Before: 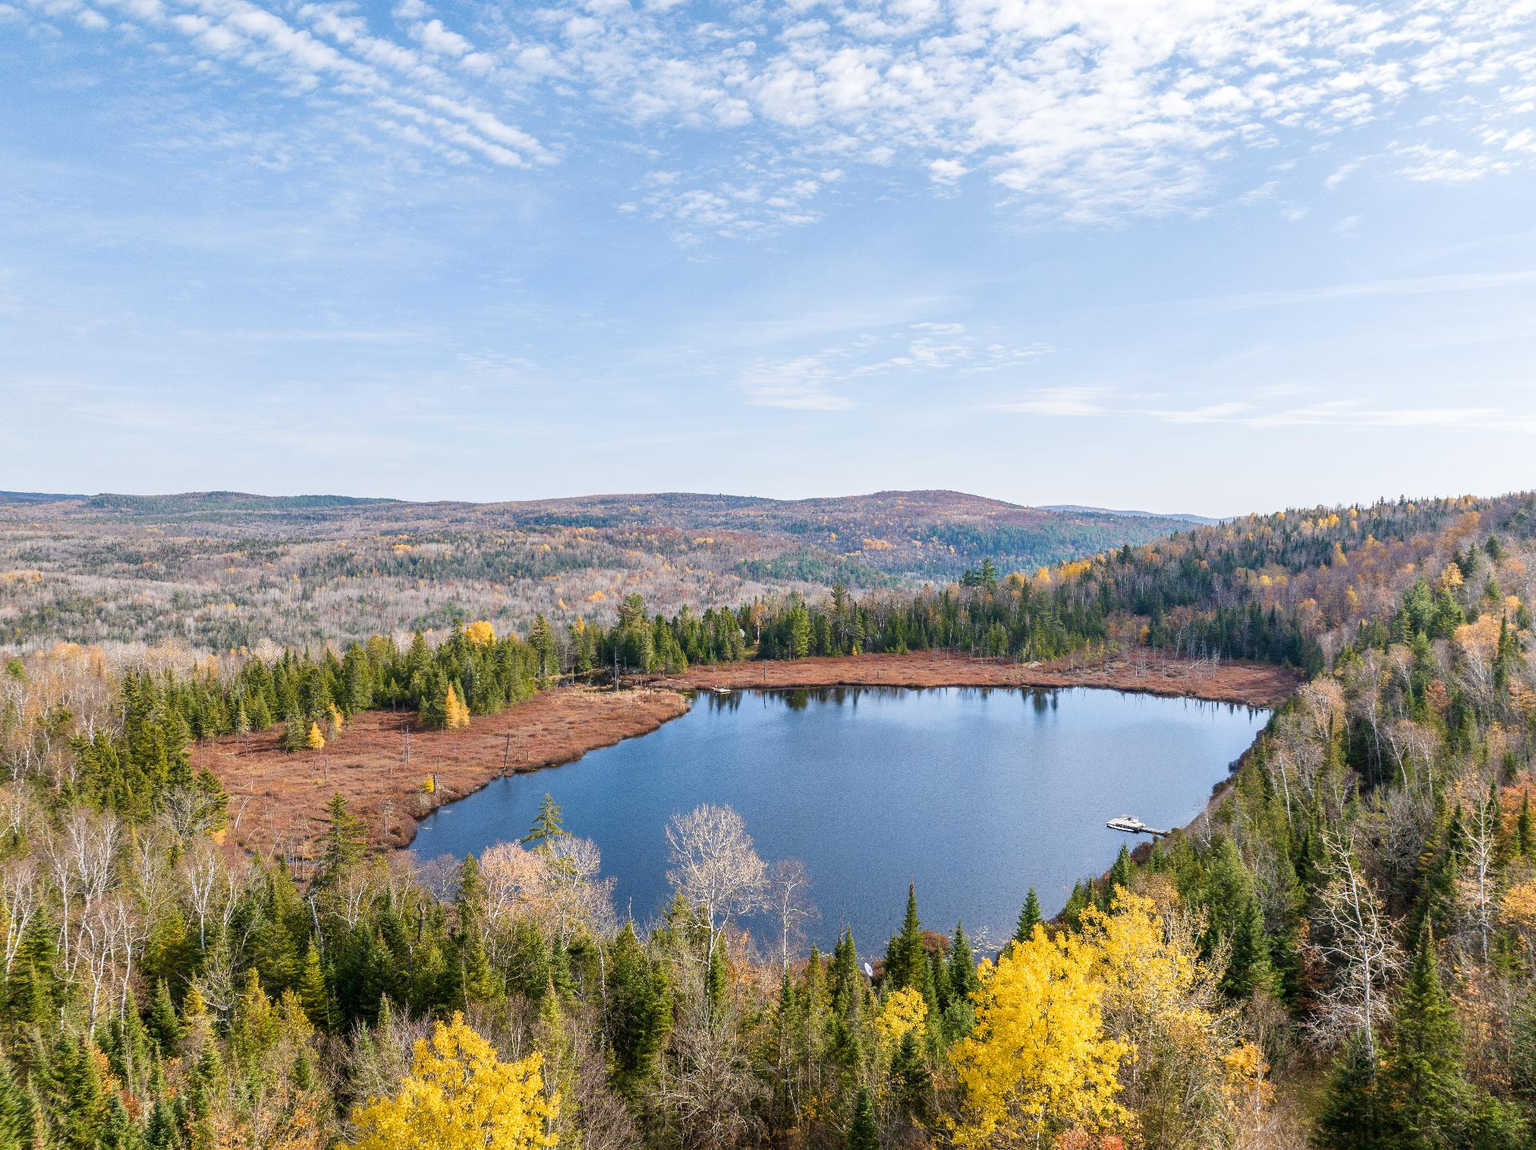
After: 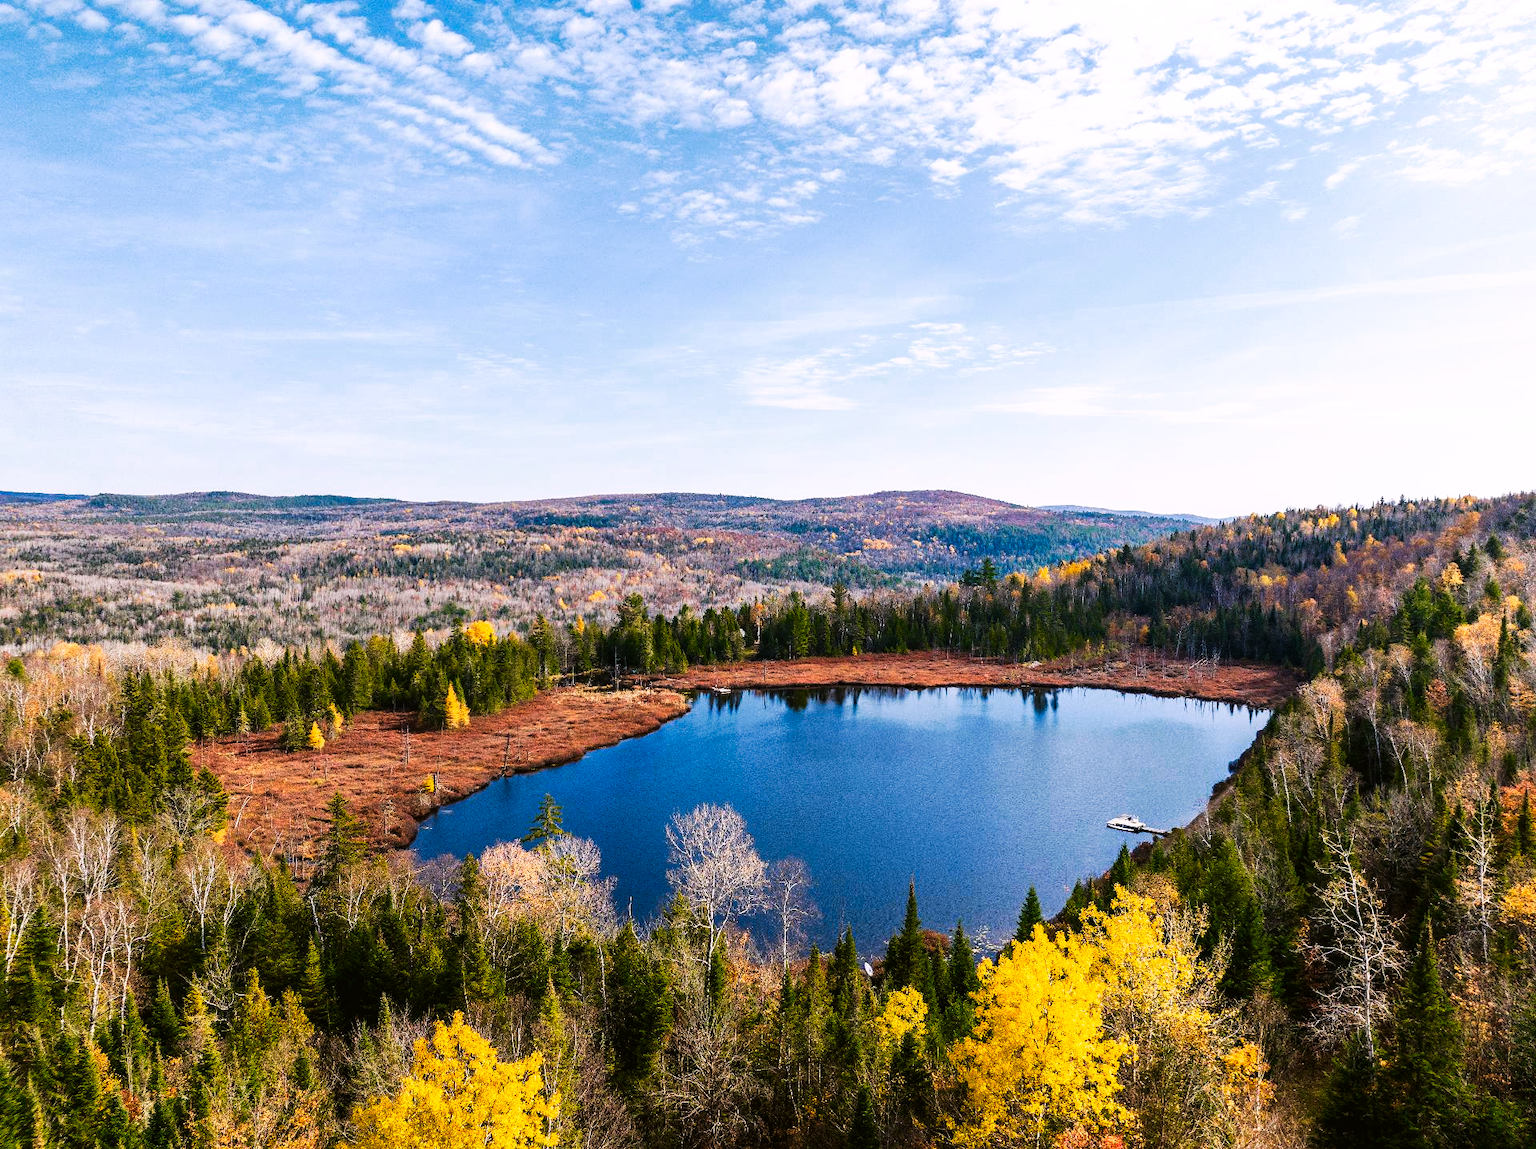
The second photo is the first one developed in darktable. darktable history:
color correction: highlights a* 3.12, highlights b* -1.55, shadows a* -0.101, shadows b* 2.52, saturation 0.98
contrast brightness saturation: saturation -0.05
contrast equalizer: octaves 7, y [[0.6 ×6], [0.55 ×6], [0 ×6], [0 ×6], [0 ×6]], mix -0.36
haze removal: compatibility mode true, adaptive false
tone curve: curves: ch0 [(0, 0) (0.003, 0.007) (0.011, 0.009) (0.025, 0.01) (0.044, 0.012) (0.069, 0.013) (0.1, 0.014) (0.136, 0.021) (0.177, 0.038) (0.224, 0.06) (0.277, 0.099) (0.335, 0.16) (0.399, 0.227) (0.468, 0.329) (0.543, 0.45) (0.623, 0.594) (0.709, 0.756) (0.801, 0.868) (0.898, 0.971) (1, 1)], preserve colors none
color zones: curves: ch0 [(0.25, 0.5) (0.347, 0.092) (0.75, 0.5)]; ch1 [(0.25, 0.5) (0.33, 0.51) (0.75, 0.5)]
